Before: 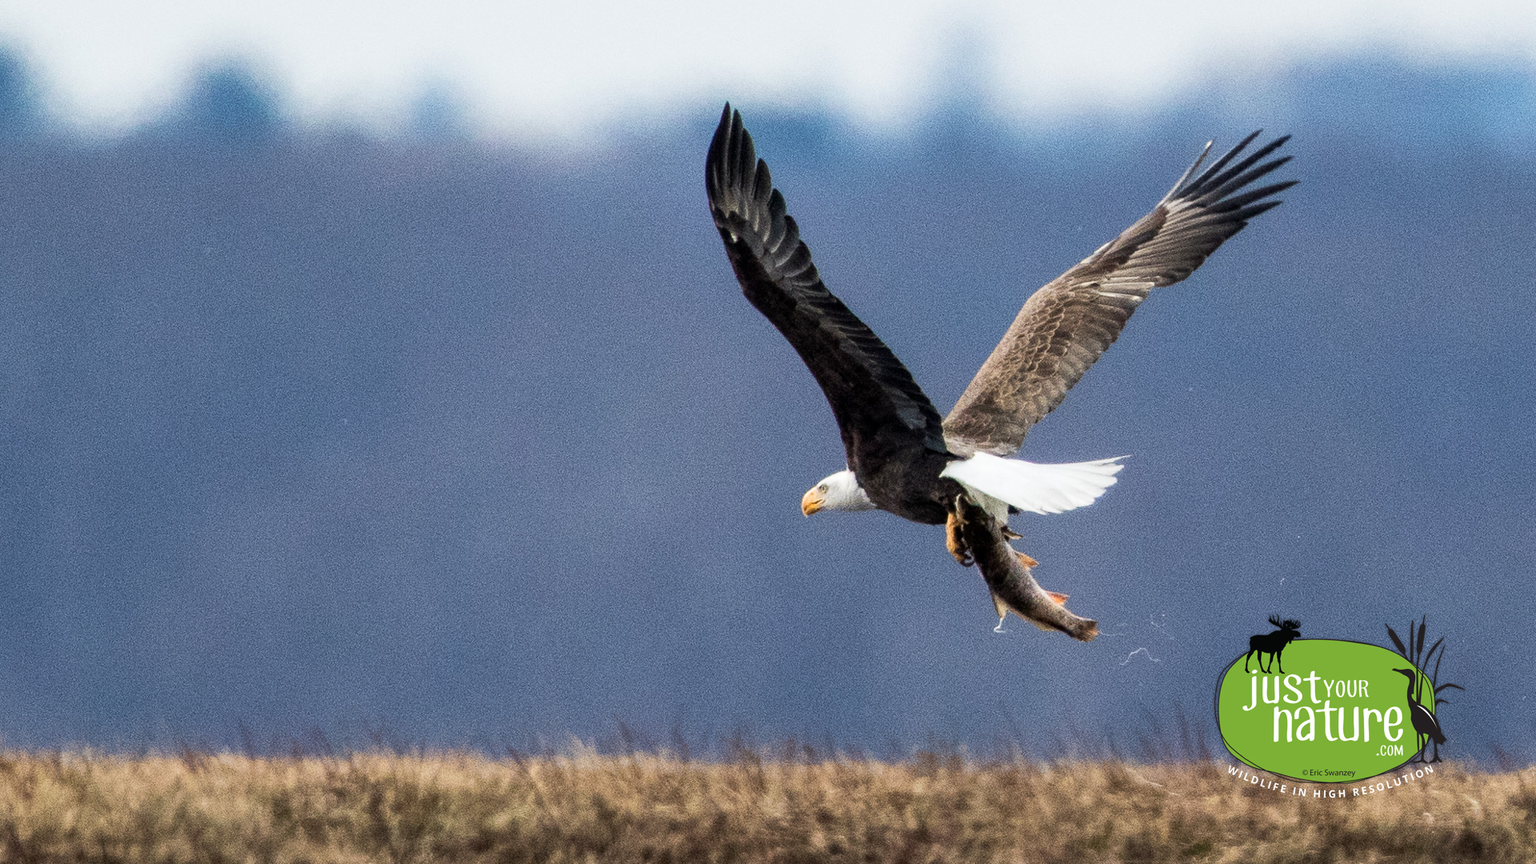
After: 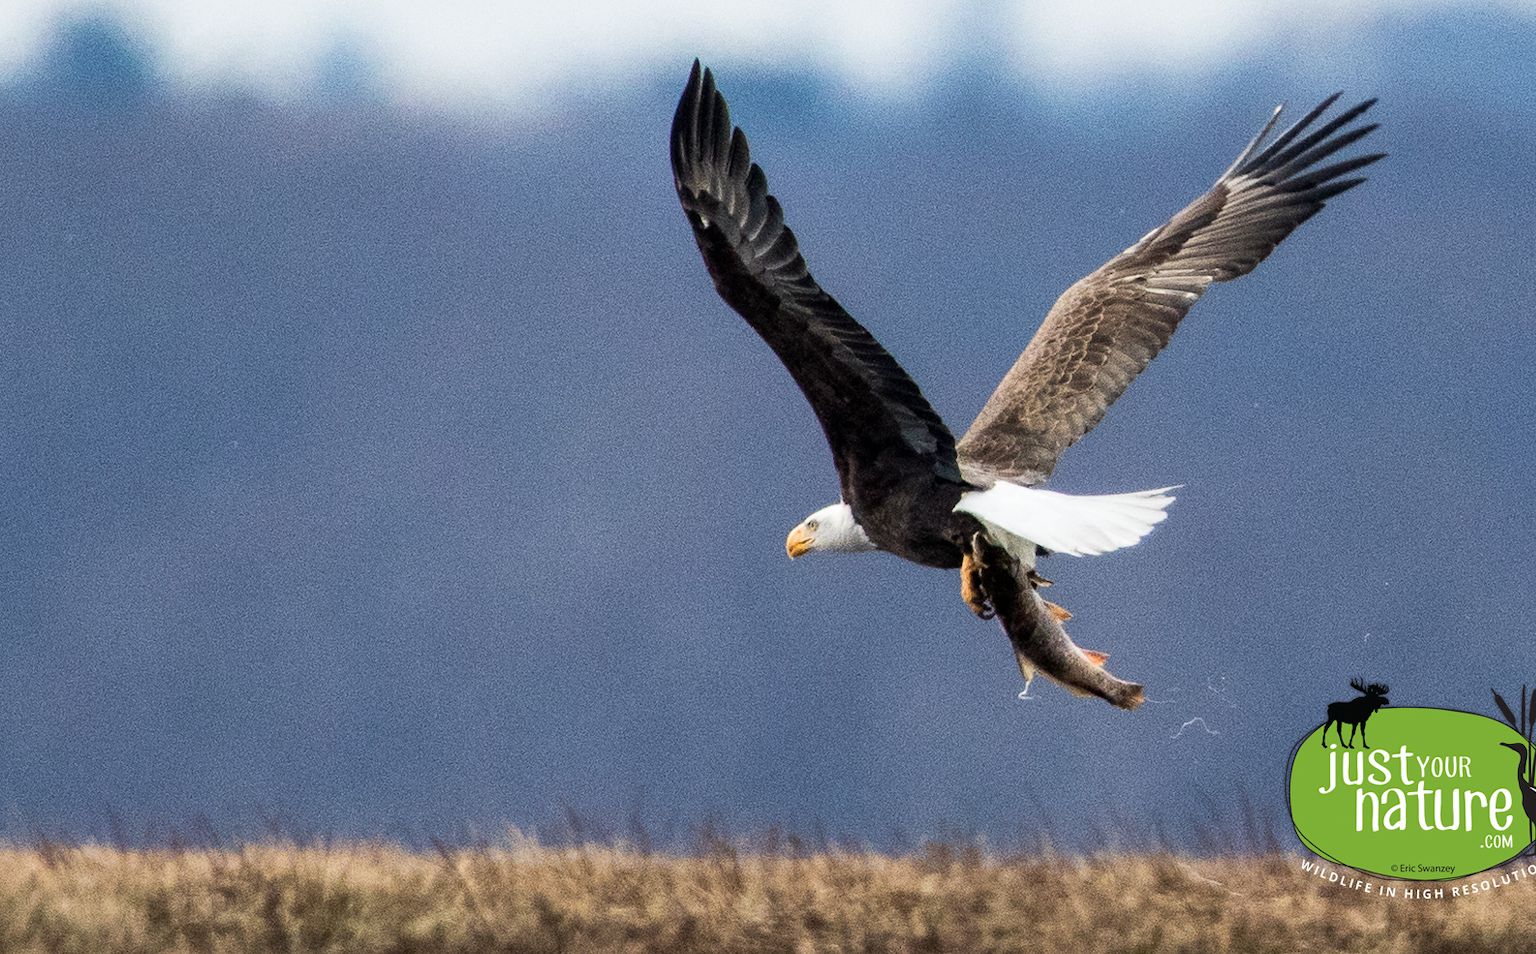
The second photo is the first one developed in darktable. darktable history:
crop: left 9.807%, top 6.259%, right 7.334%, bottom 2.177%
white balance: red 1, blue 1
